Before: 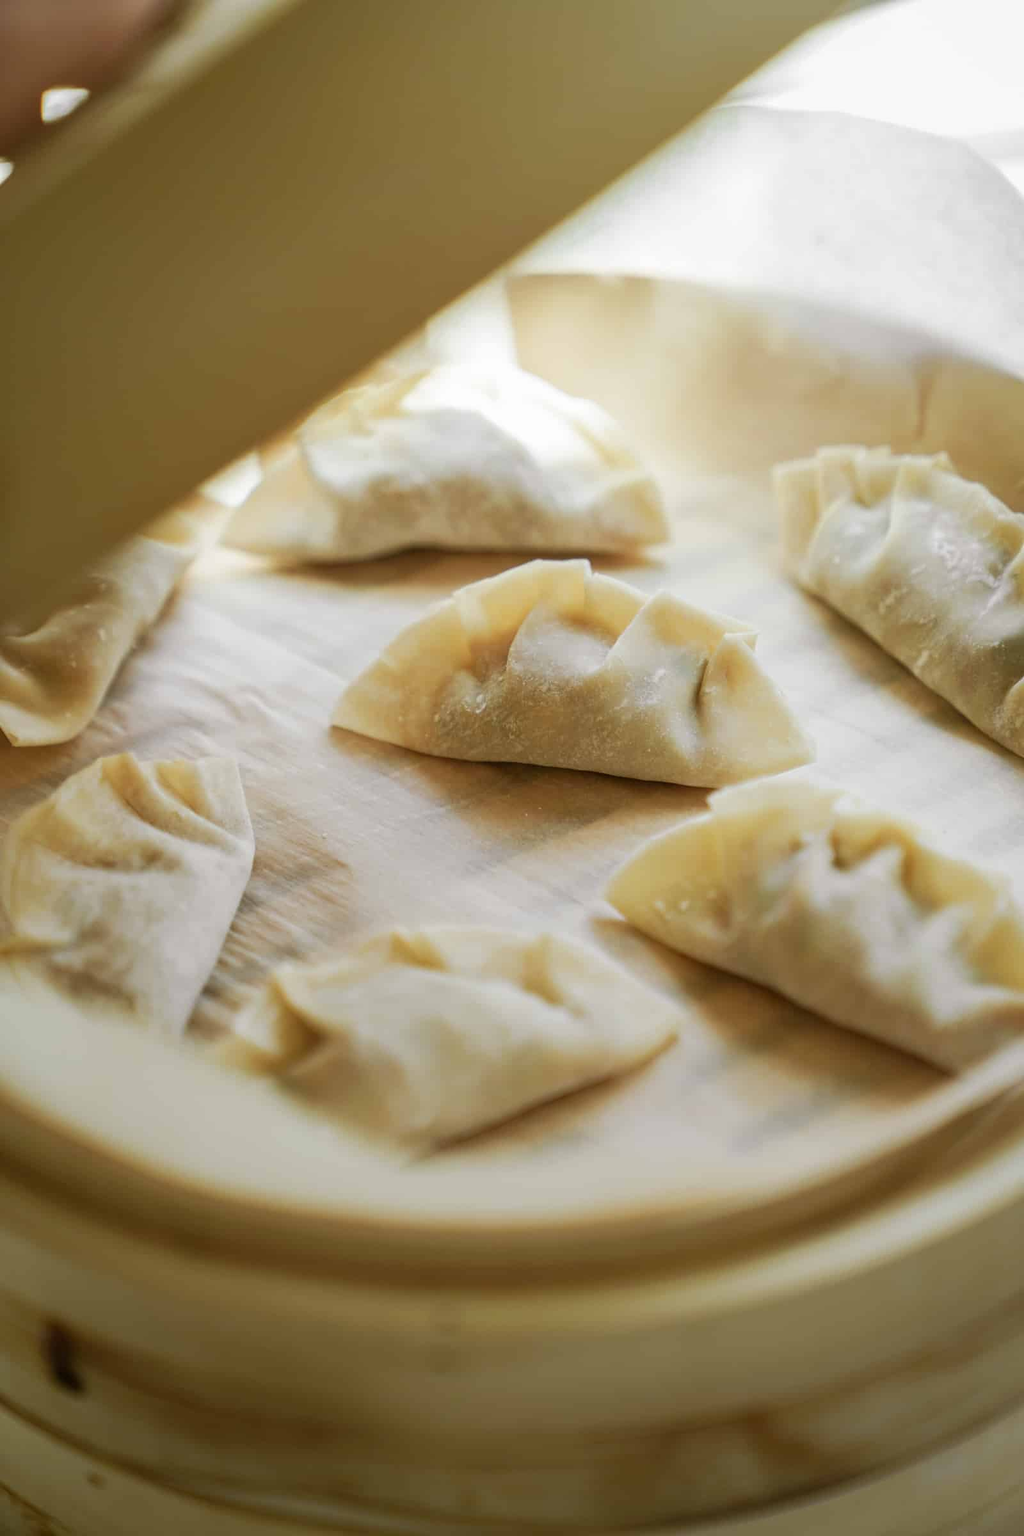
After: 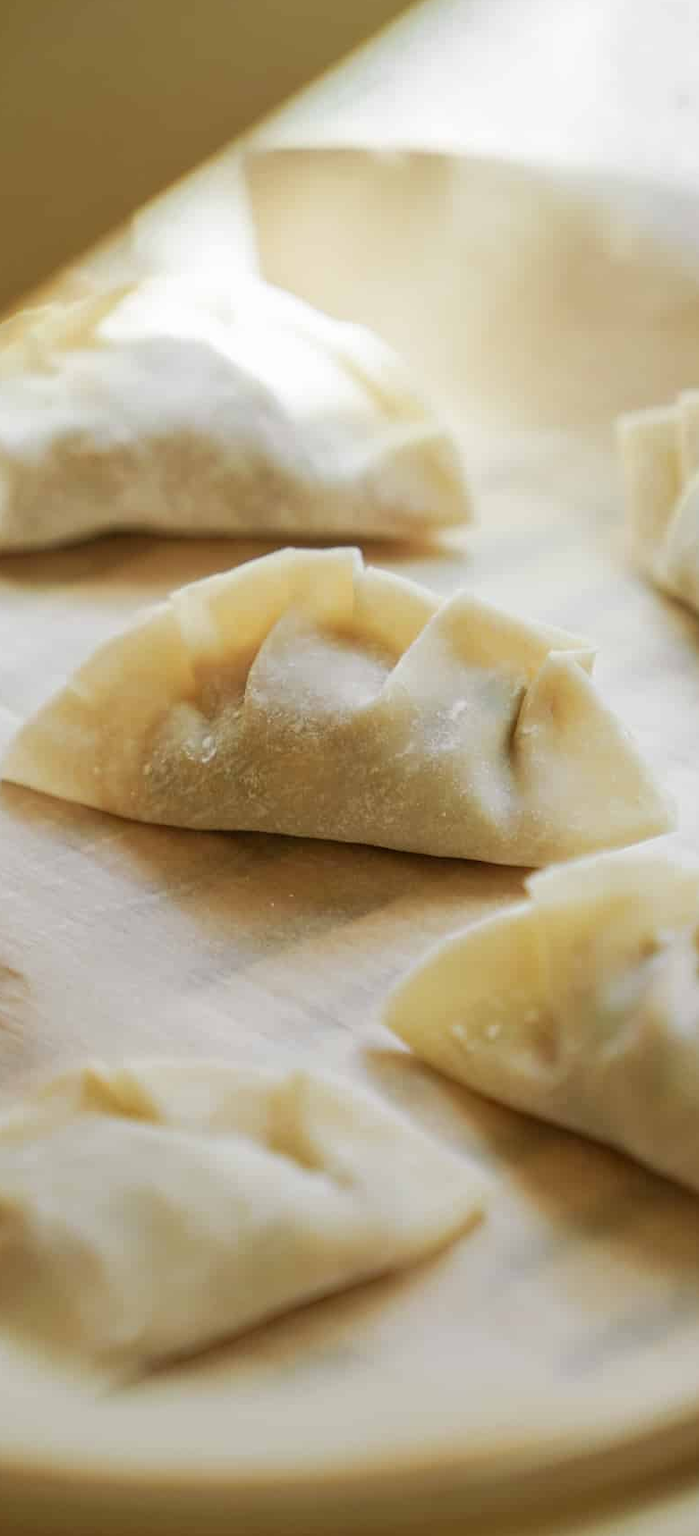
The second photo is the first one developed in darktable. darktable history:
crop: left 32.4%, top 10.92%, right 18.675%, bottom 17.5%
